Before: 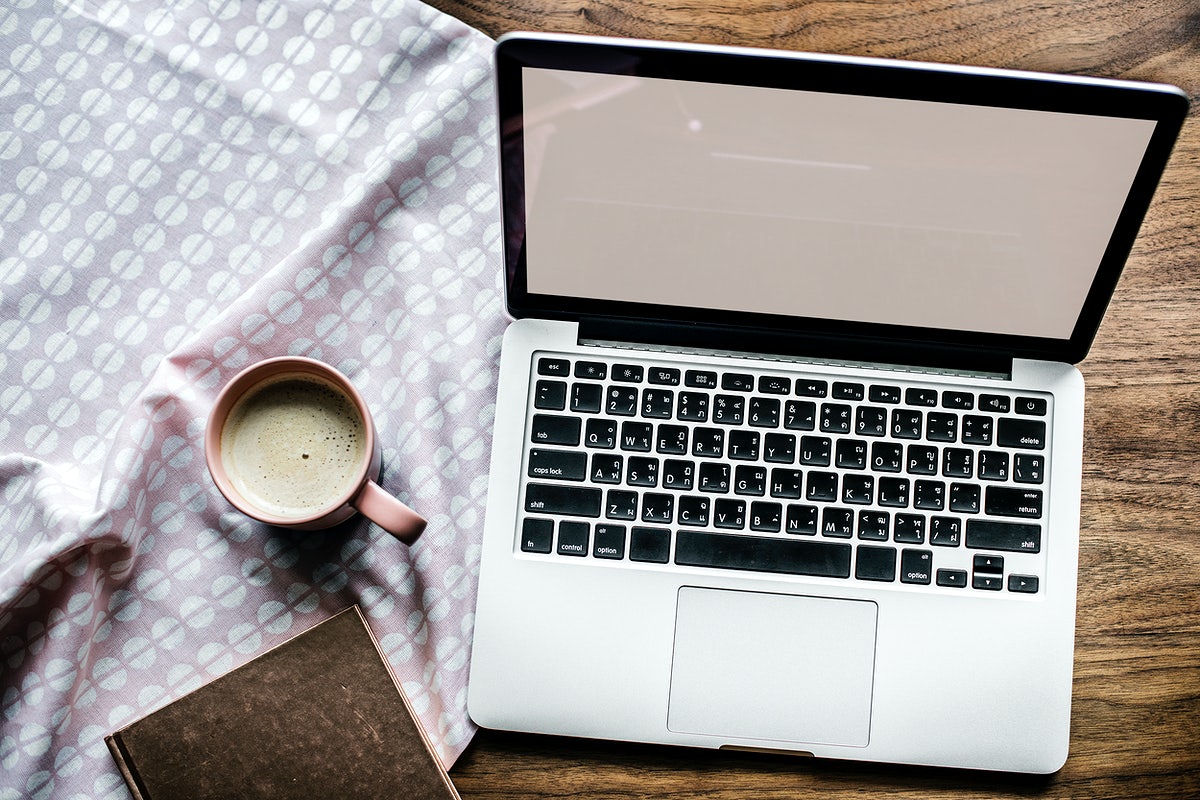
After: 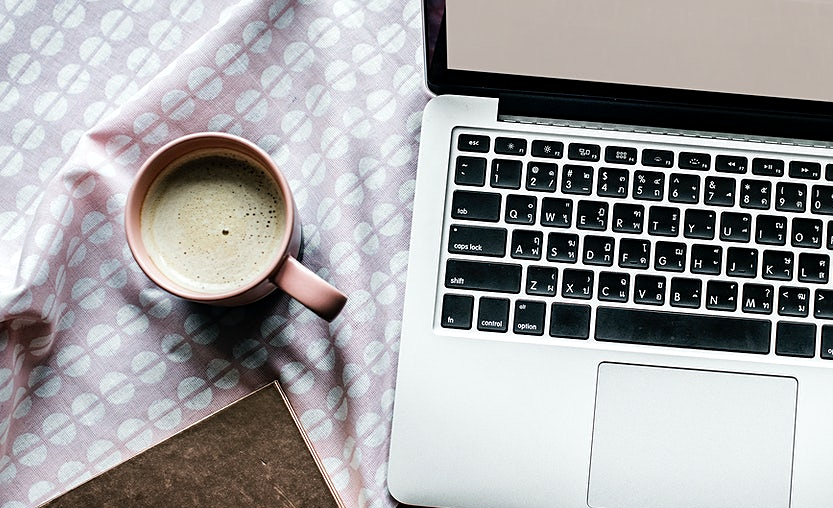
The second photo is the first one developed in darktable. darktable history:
crop: left 6.729%, top 28.09%, right 23.773%, bottom 8.358%
sharpen: amount 0.215
tone equalizer: mask exposure compensation -0.488 EV
